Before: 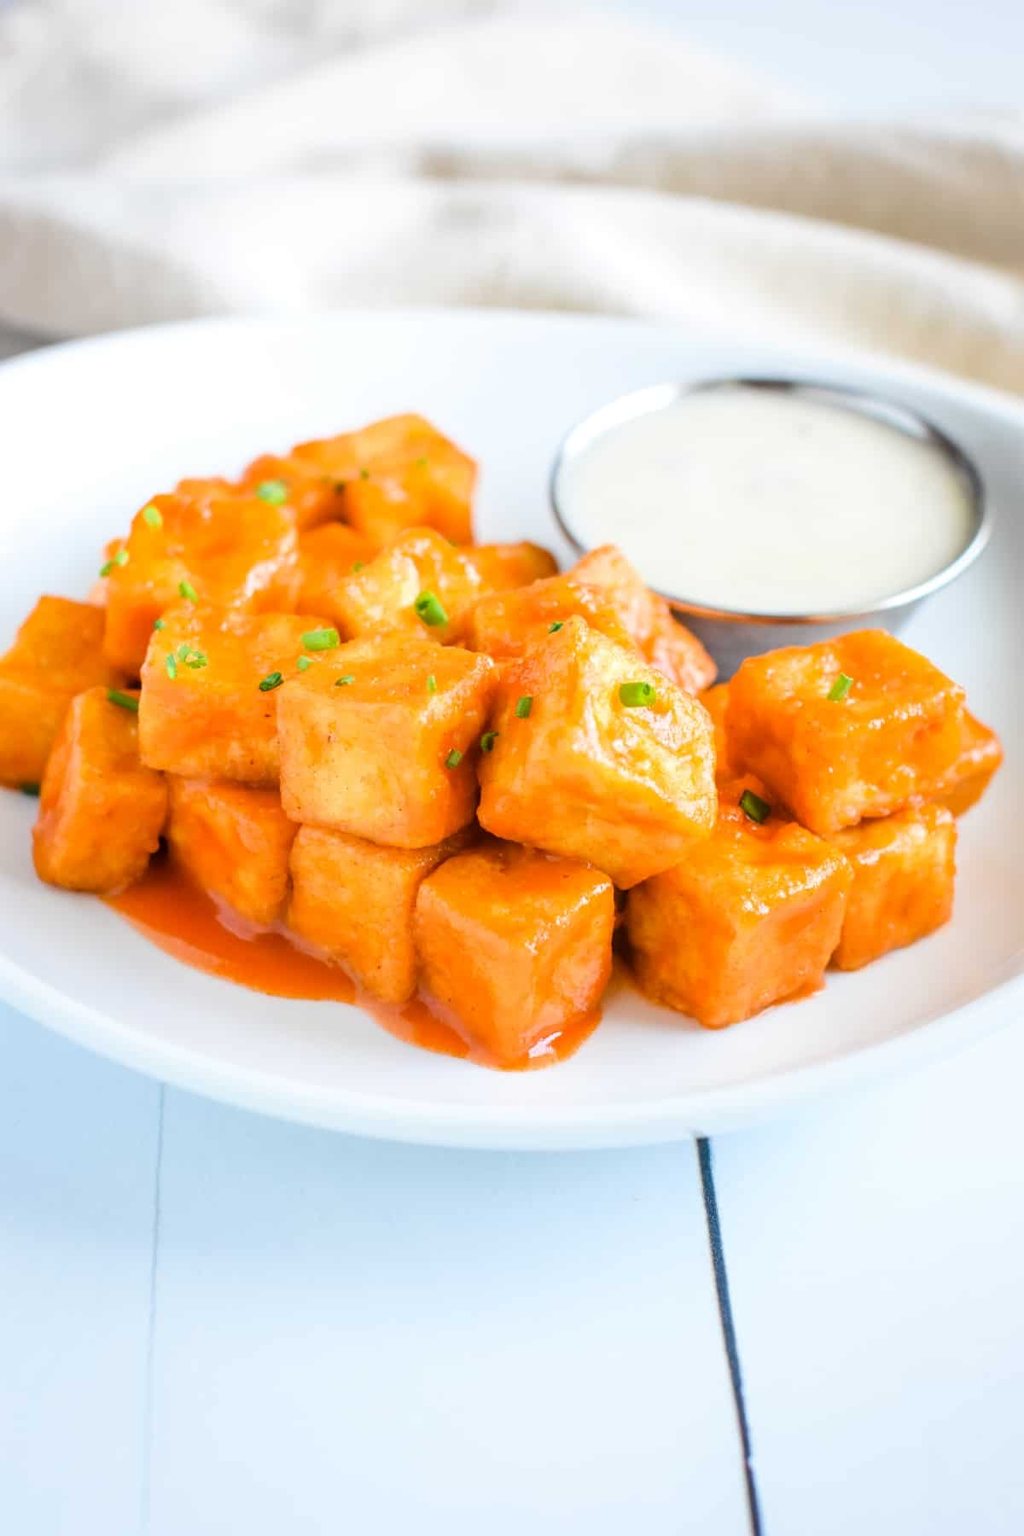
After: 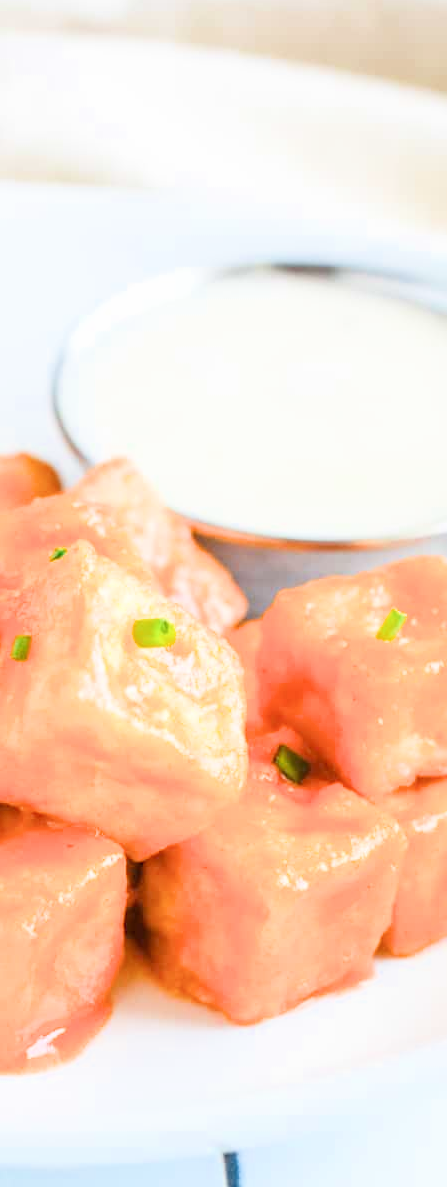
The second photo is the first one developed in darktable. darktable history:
crop and rotate: left 49.472%, top 10.11%, right 13.202%, bottom 23.902%
filmic rgb: middle gray luminance 18.35%, black relative exposure -8.93 EV, white relative exposure 3.73 EV, target black luminance 0%, hardness 4.82, latitude 67.85%, contrast 0.957, highlights saturation mix 18.93%, shadows ↔ highlights balance 20.84%
exposure: black level correction 0, exposure 1.102 EV, compensate highlight preservation false
